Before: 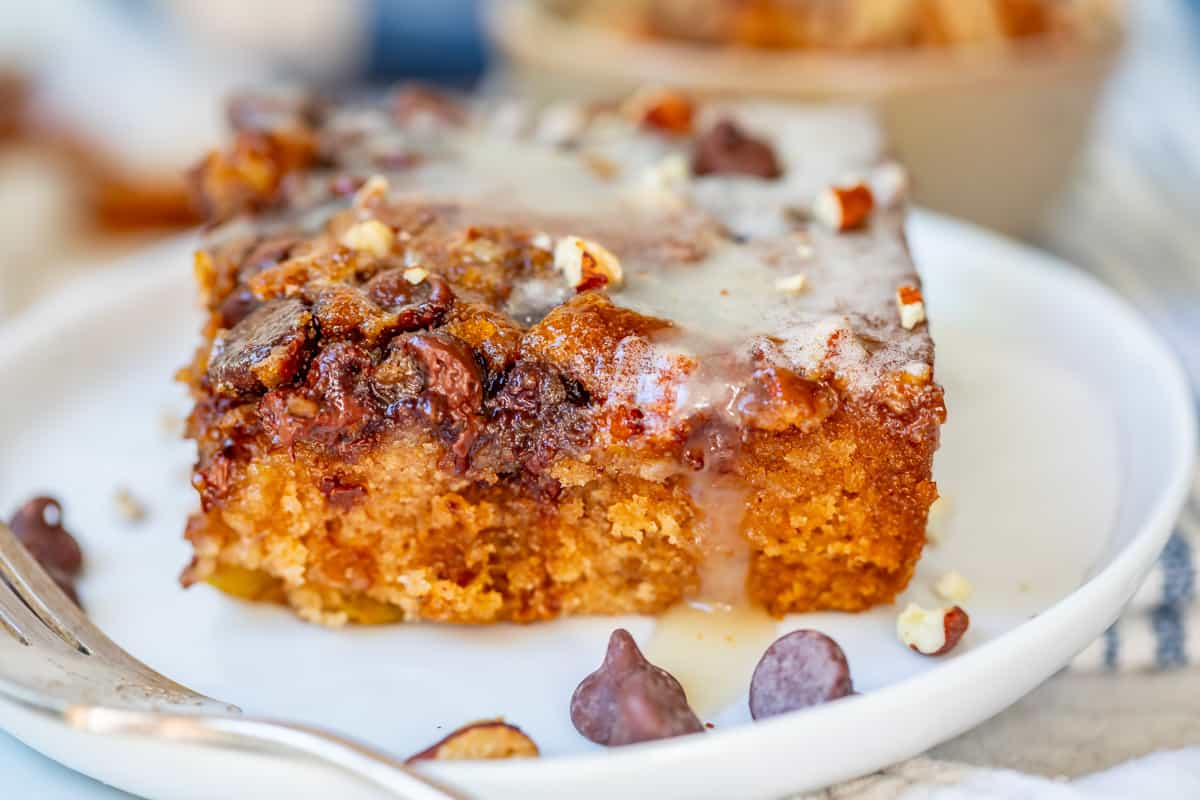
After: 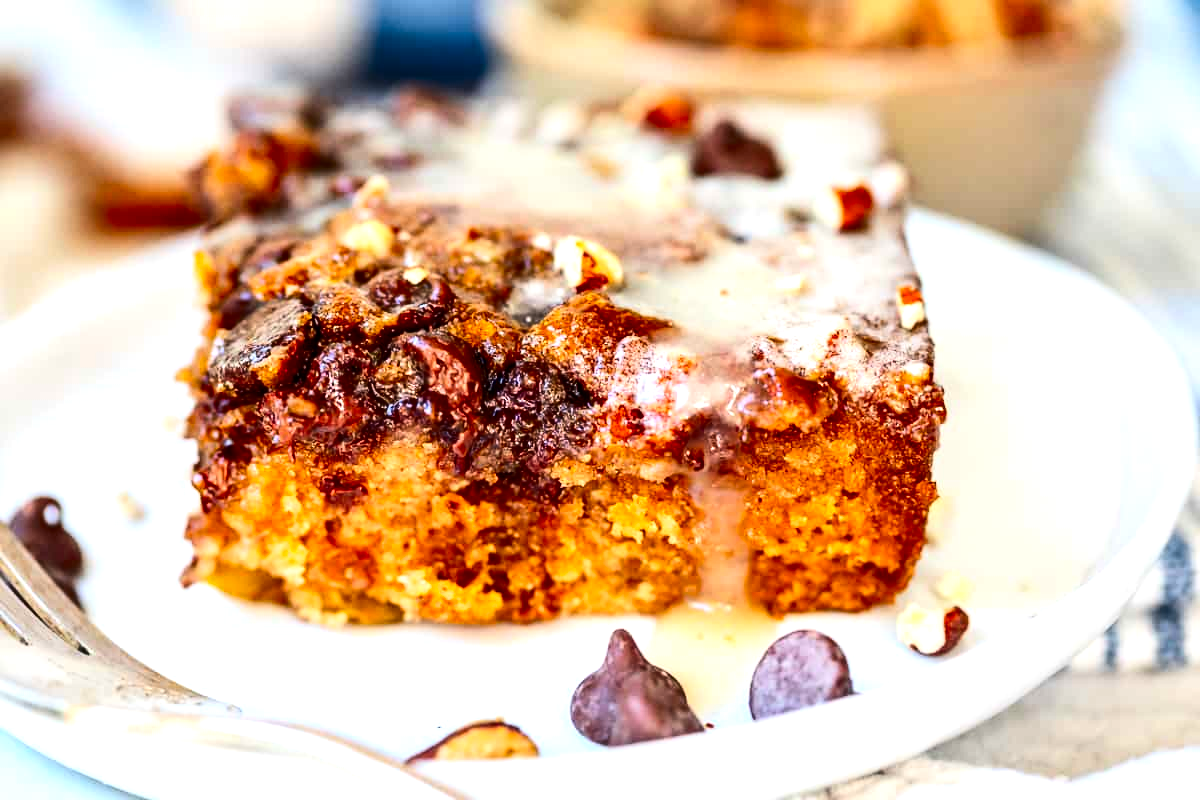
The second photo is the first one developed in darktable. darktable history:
contrast brightness saturation: contrast 0.19, brightness -0.11, saturation 0.21
tone equalizer: -8 EV -0.75 EV, -7 EV -0.7 EV, -6 EV -0.6 EV, -5 EV -0.4 EV, -3 EV 0.4 EV, -2 EV 0.6 EV, -1 EV 0.7 EV, +0 EV 0.75 EV, edges refinement/feathering 500, mask exposure compensation -1.57 EV, preserve details no
